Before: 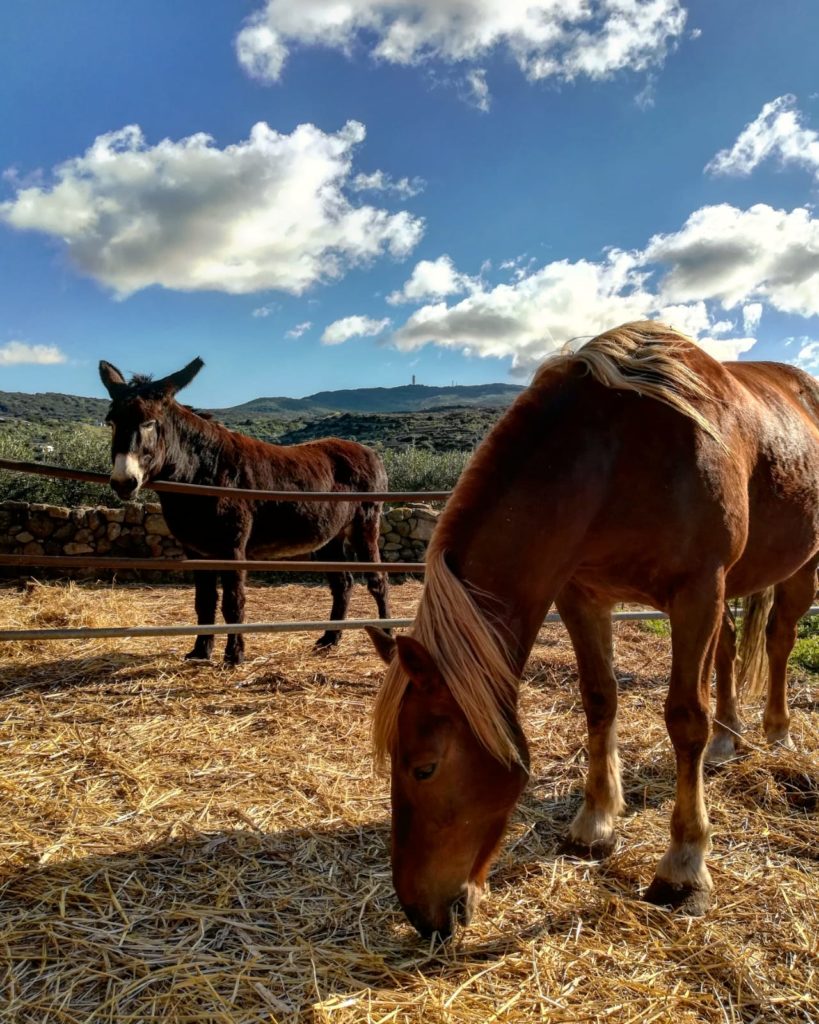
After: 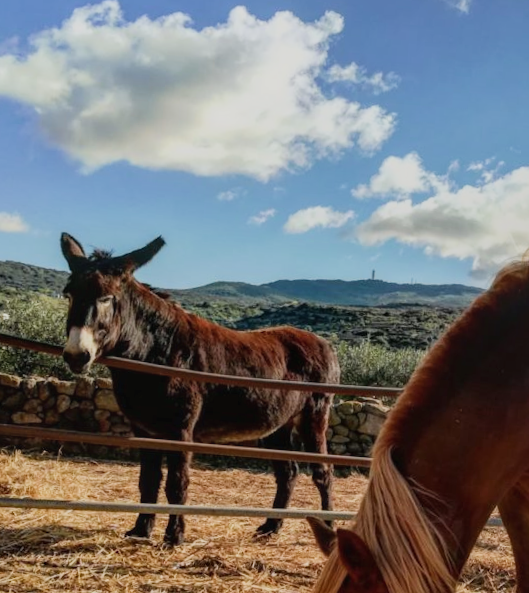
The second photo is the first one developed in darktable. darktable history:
crop and rotate: angle -4.2°, left 2.266%, top 6.858%, right 27.293%, bottom 30.033%
shadows and highlights: shadows -24.93, highlights 51.37, soften with gaussian
exposure: exposure 0.408 EV, compensate highlight preservation false
filmic rgb: black relative exposure -16 EV, white relative exposure 4.95 EV, hardness 6.21, color science v5 (2021), contrast in shadows safe, contrast in highlights safe
local contrast: detail 110%
